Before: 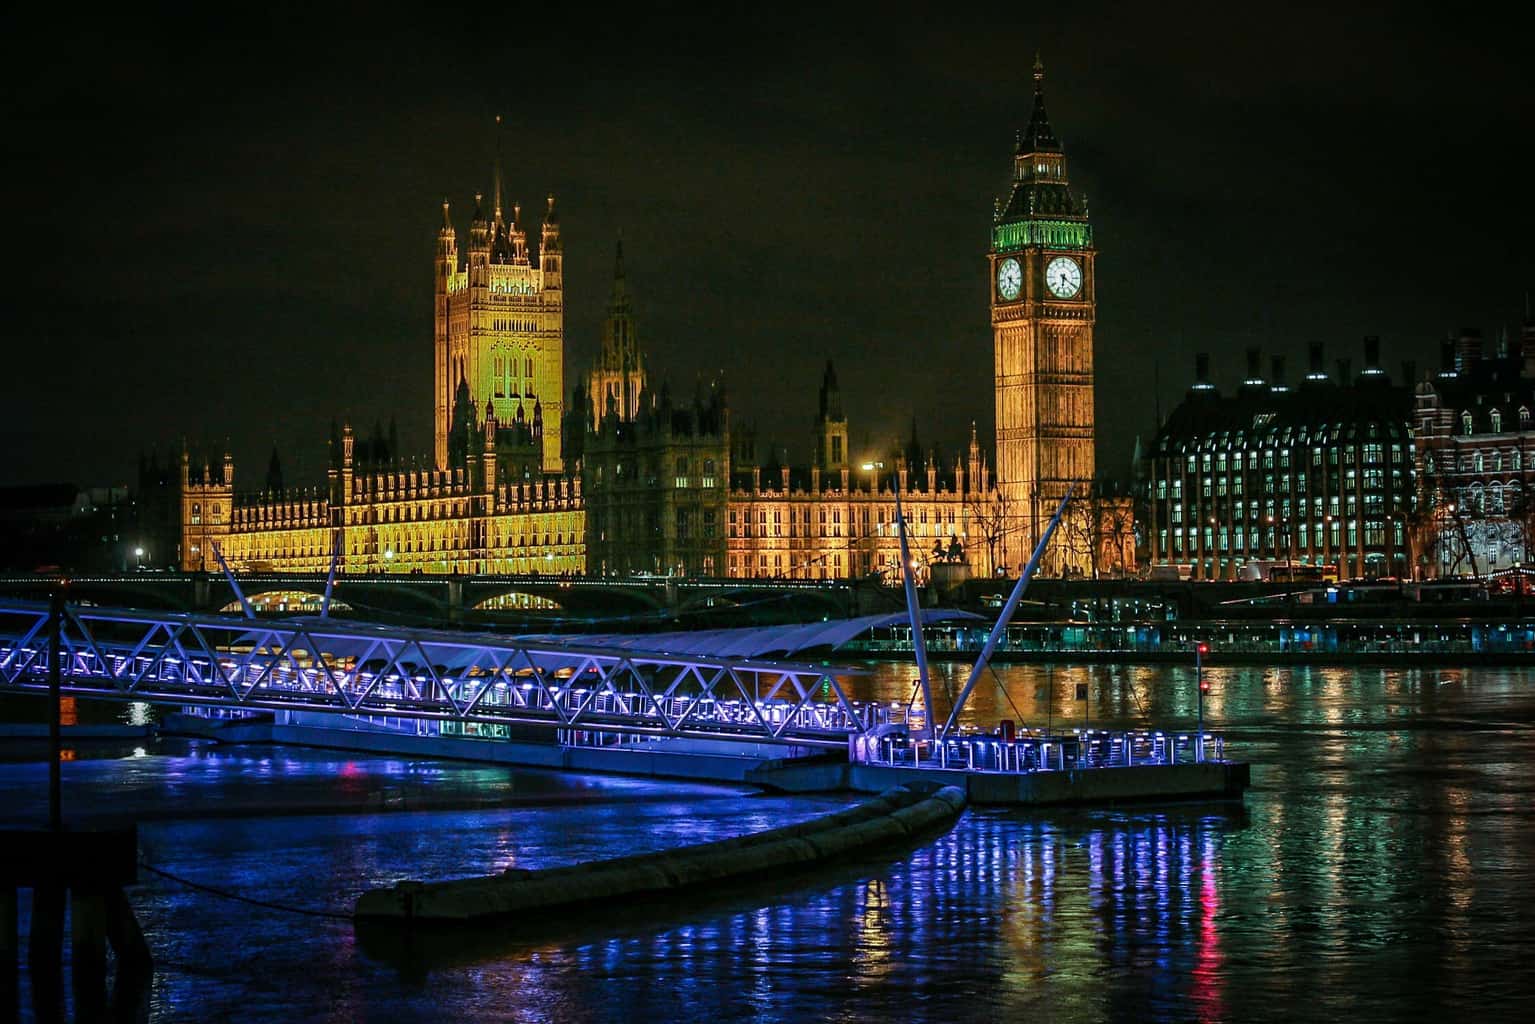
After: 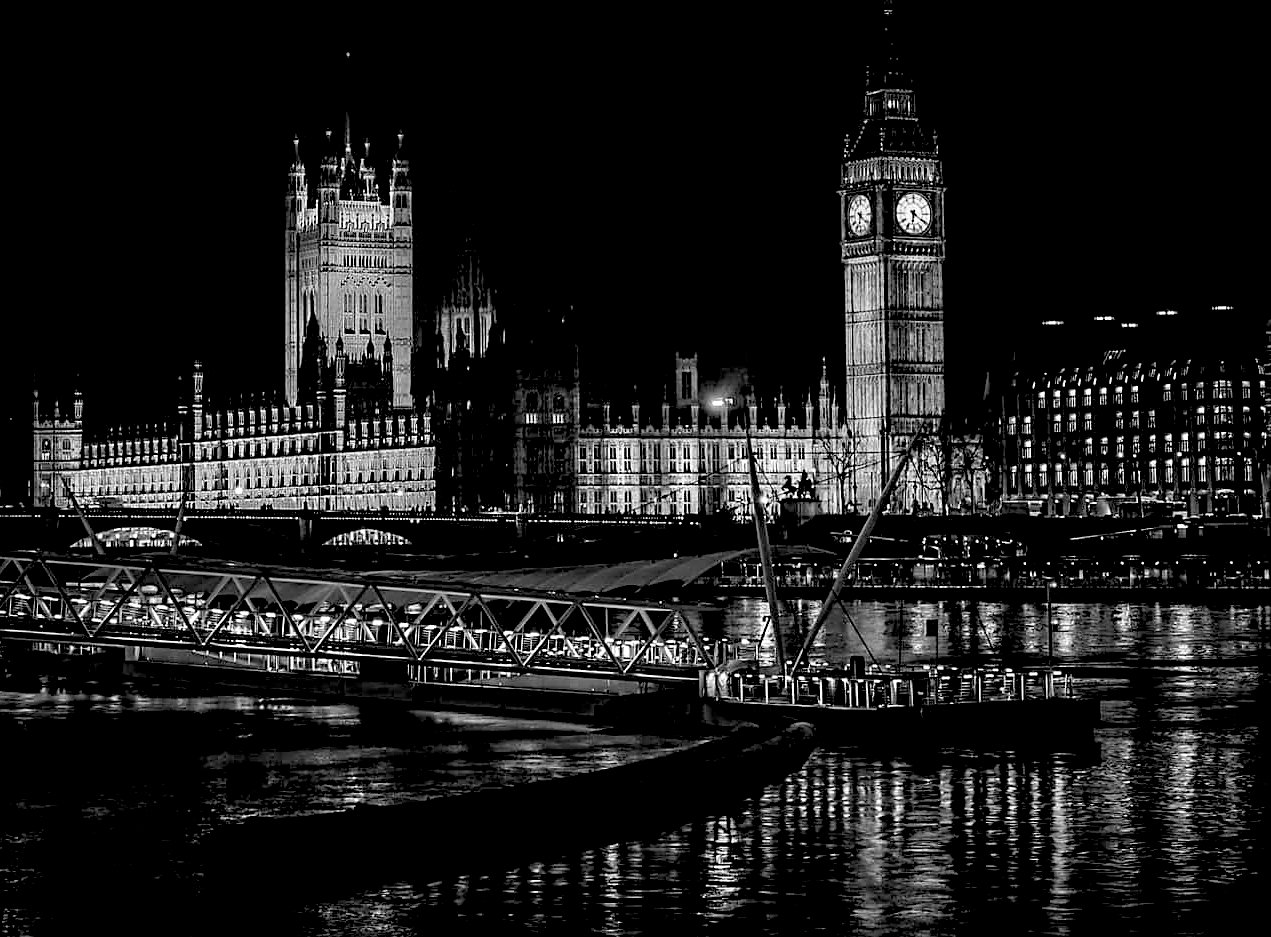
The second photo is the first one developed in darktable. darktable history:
crop: left 9.807%, top 6.259%, right 7.334%, bottom 2.177%
monochrome: on, module defaults
sharpen: on, module defaults
rgb levels: levels [[0.029, 0.461, 0.922], [0, 0.5, 1], [0, 0.5, 1]]
